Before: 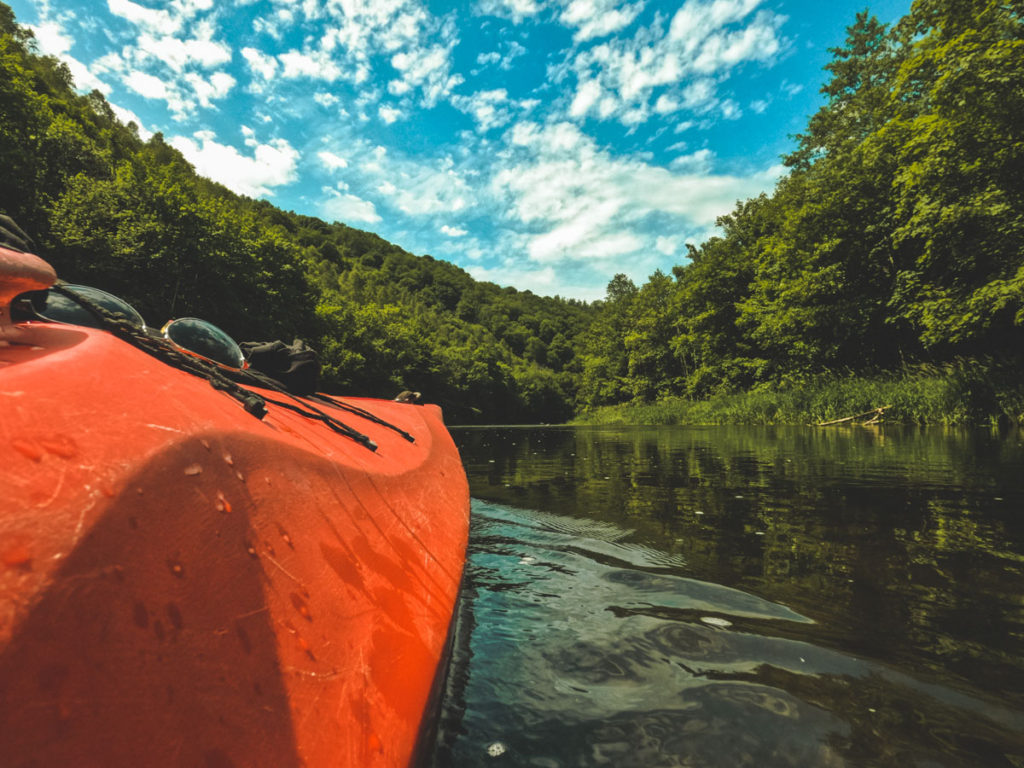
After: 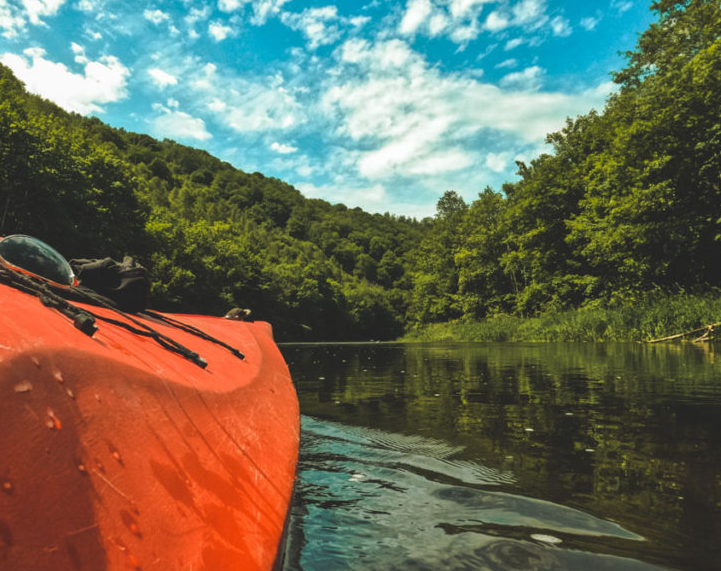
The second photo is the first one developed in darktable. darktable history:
crop and rotate: left 16.634%, top 10.884%, right 12.913%, bottom 14.689%
